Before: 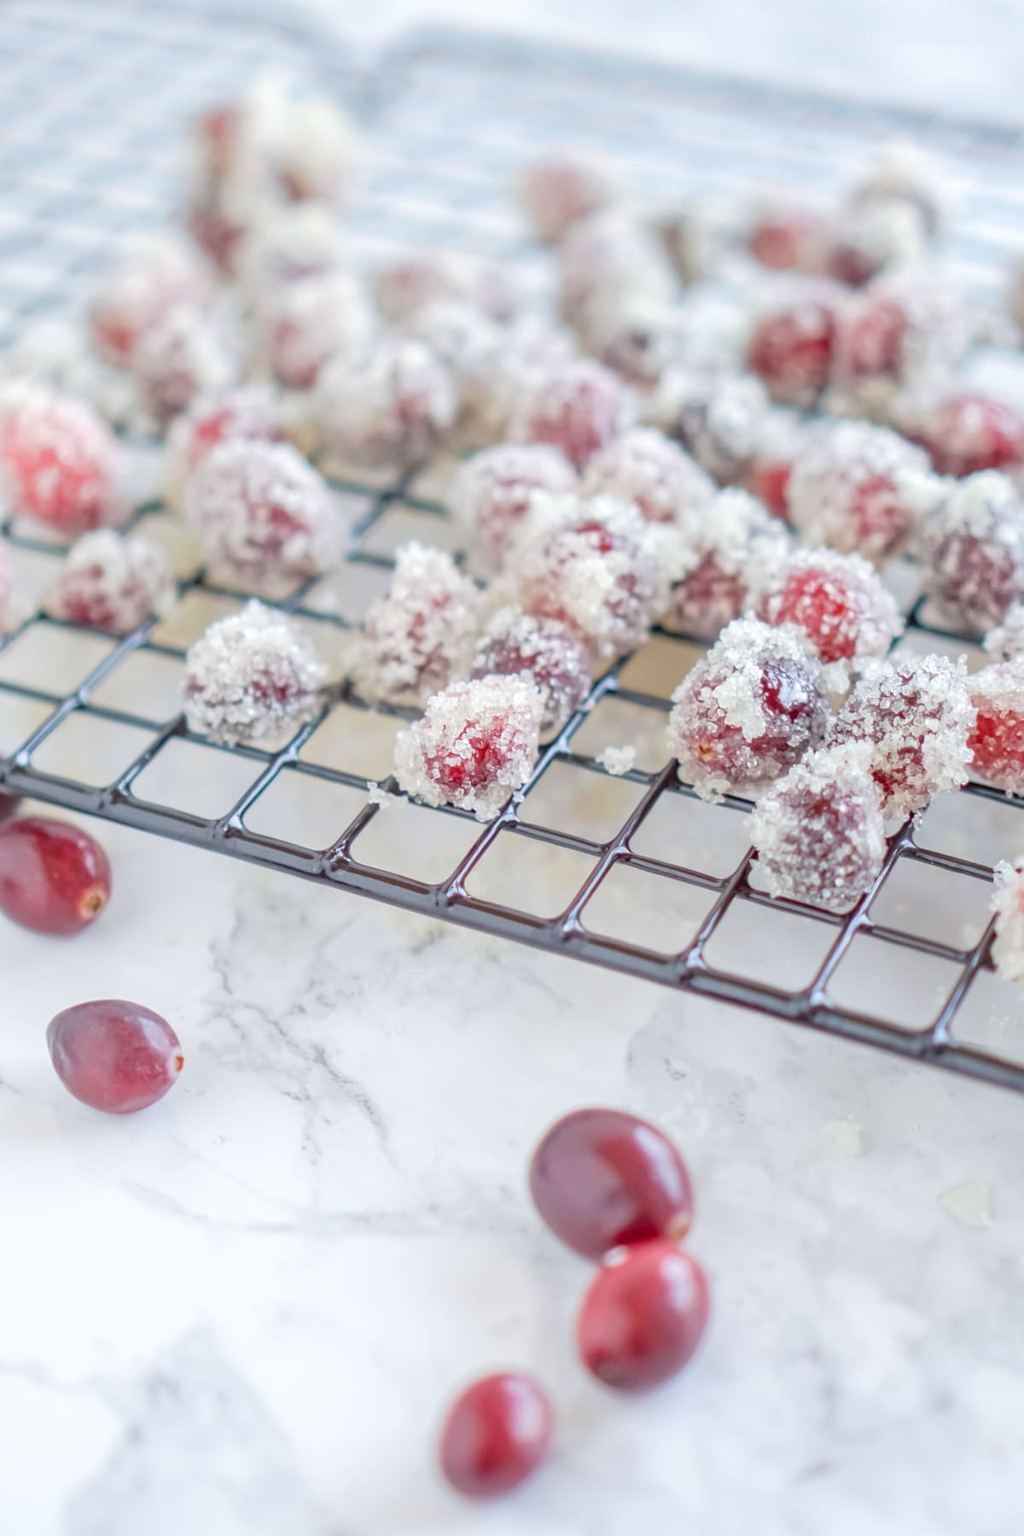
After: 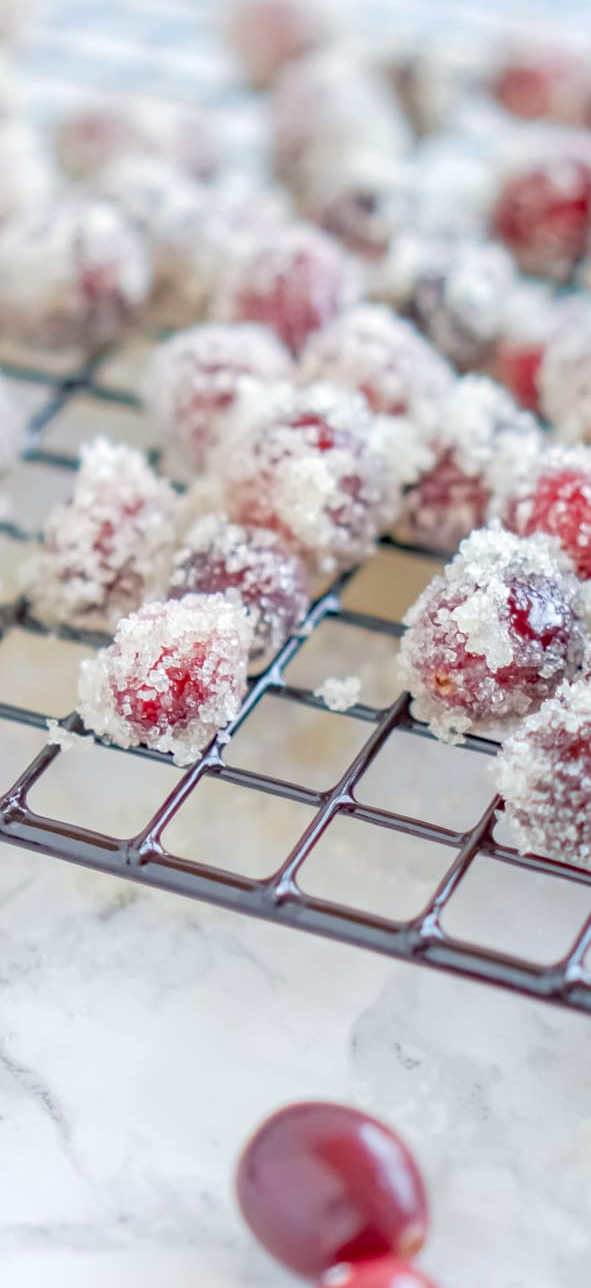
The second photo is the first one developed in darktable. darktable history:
haze removal: compatibility mode true, adaptive false
crop: left 32.069%, top 10.992%, right 18.625%, bottom 17.422%
